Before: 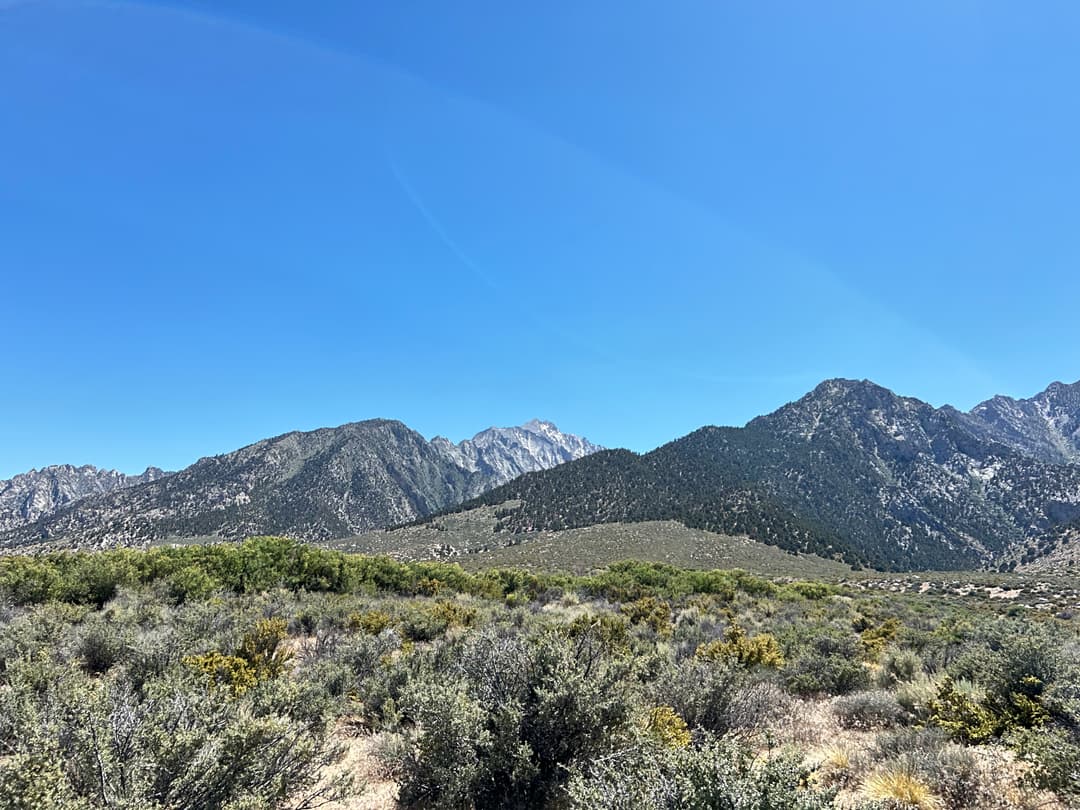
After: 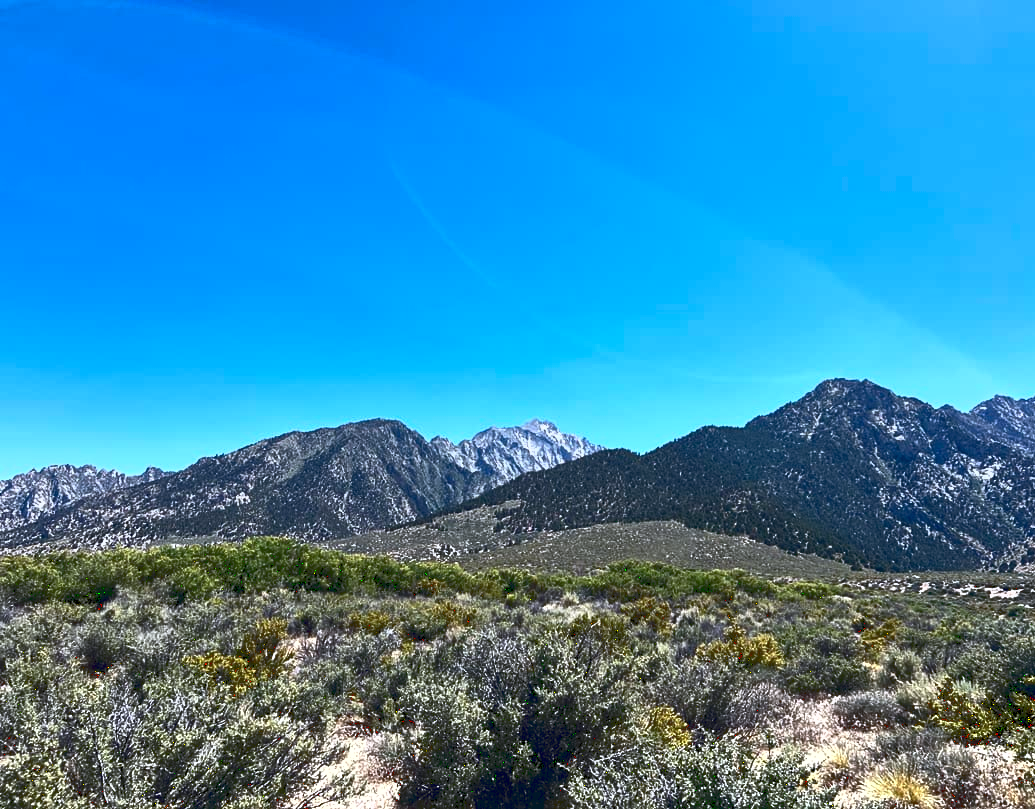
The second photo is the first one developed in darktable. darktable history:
color calibration: illuminant as shot in camera, x 0.358, y 0.373, temperature 4628.91 K
crop: right 4.126%, bottom 0.031%
tone curve: curves: ch0 [(0, 0.081) (0.483, 0.453) (0.881, 0.992)]
contrast brightness saturation: contrast 0.12, brightness -0.12, saturation 0.2
